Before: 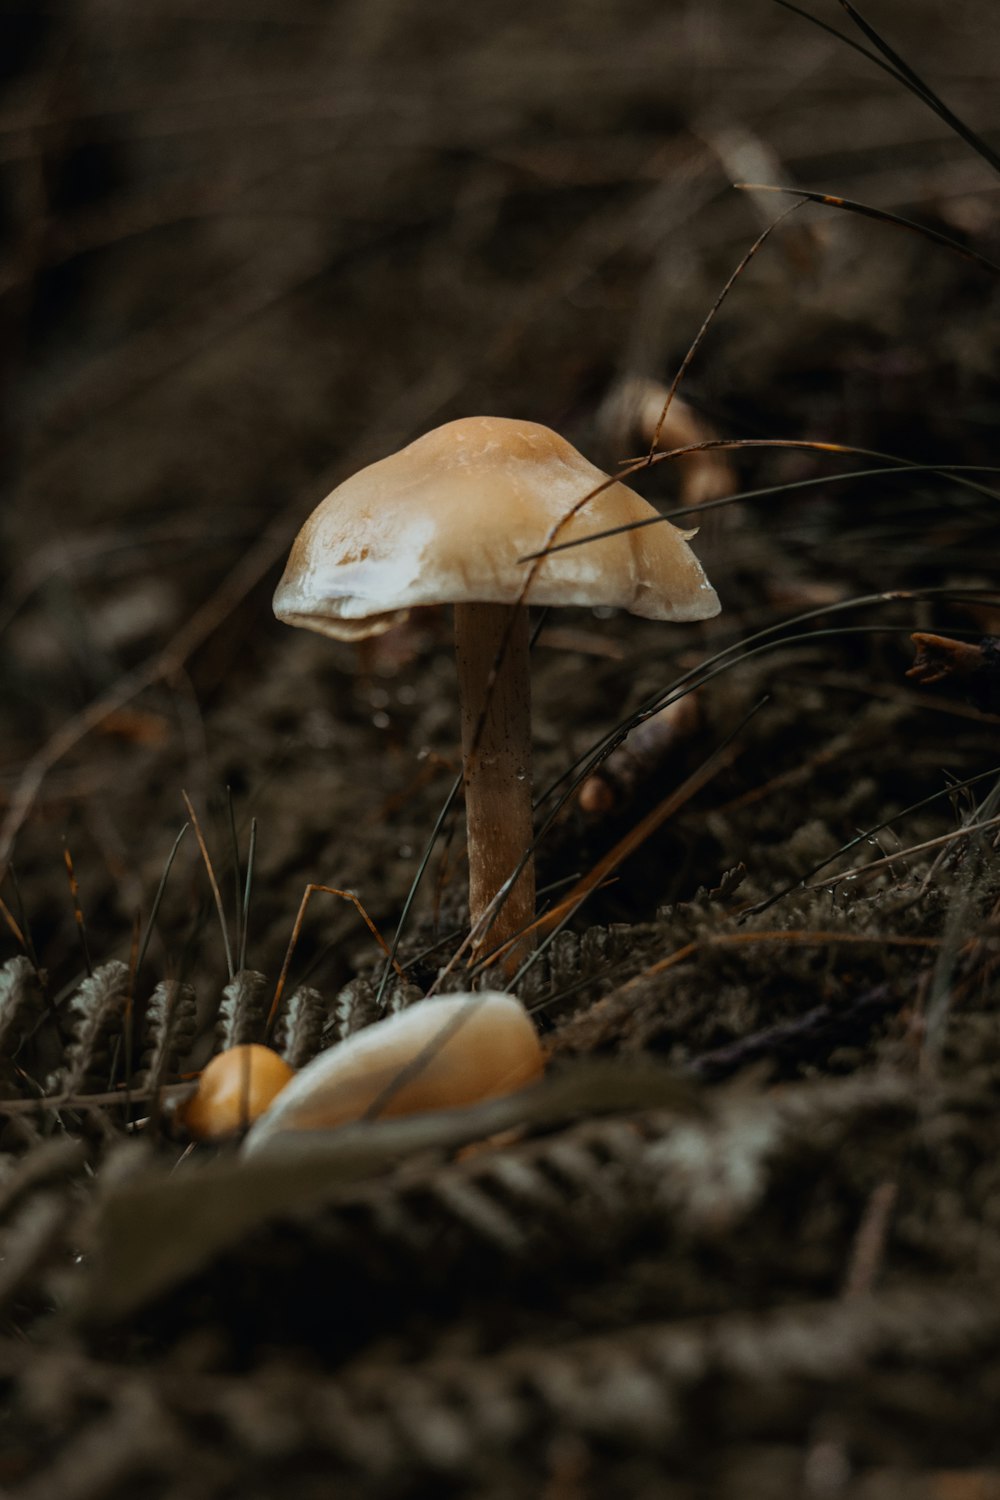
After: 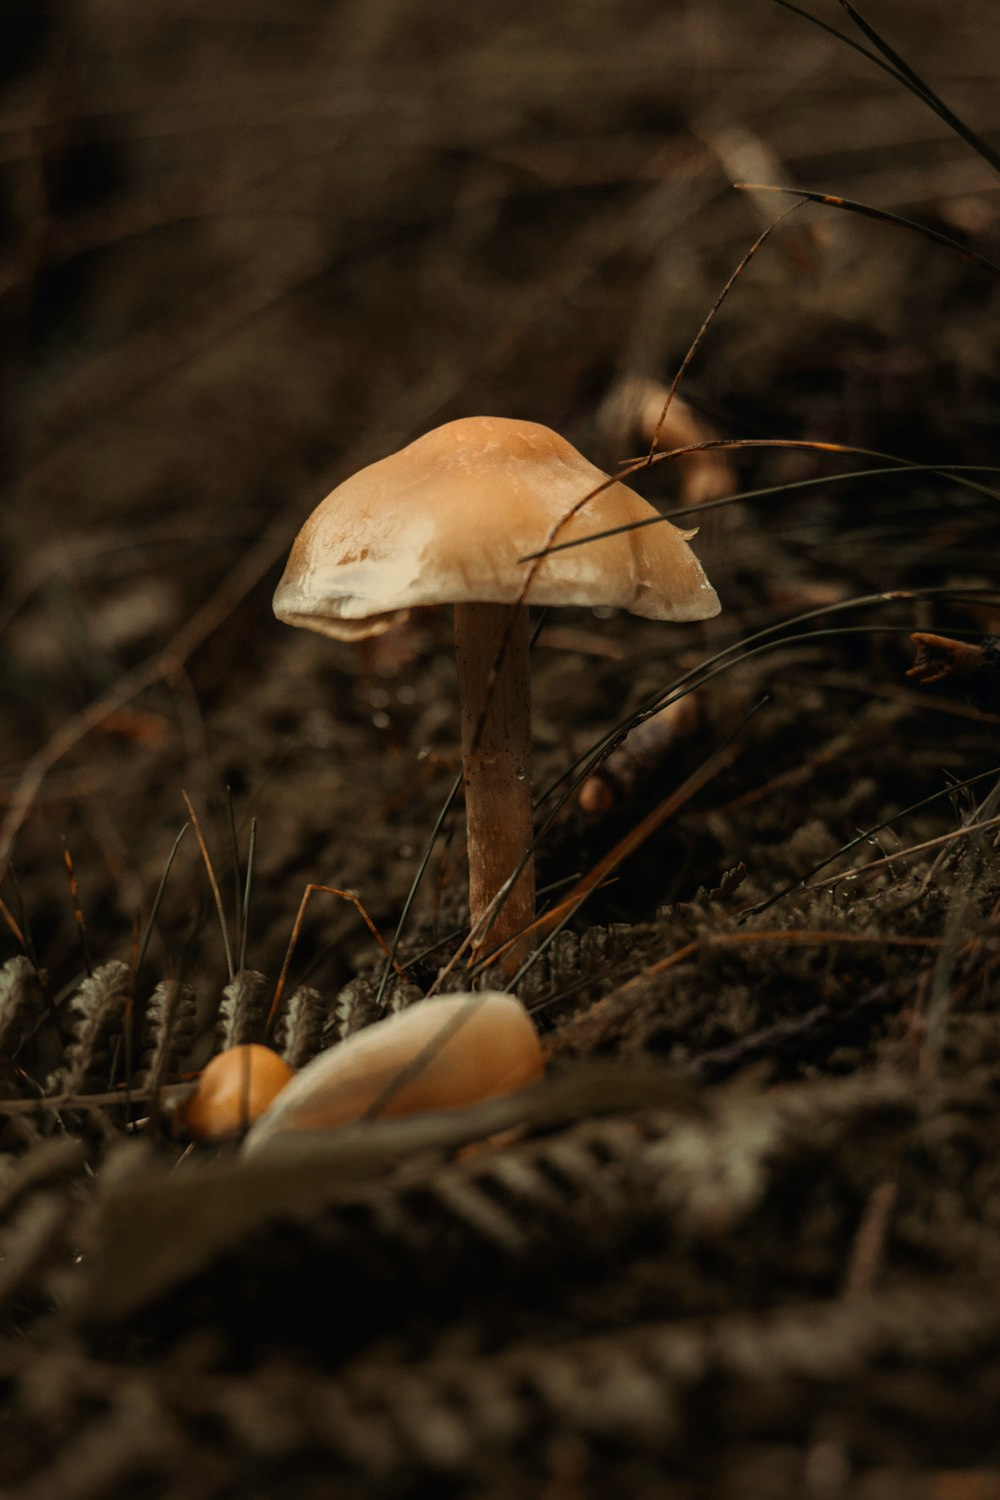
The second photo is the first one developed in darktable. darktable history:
white balance: red 1.138, green 0.996, blue 0.812
graduated density: rotation -180°, offset 27.42
